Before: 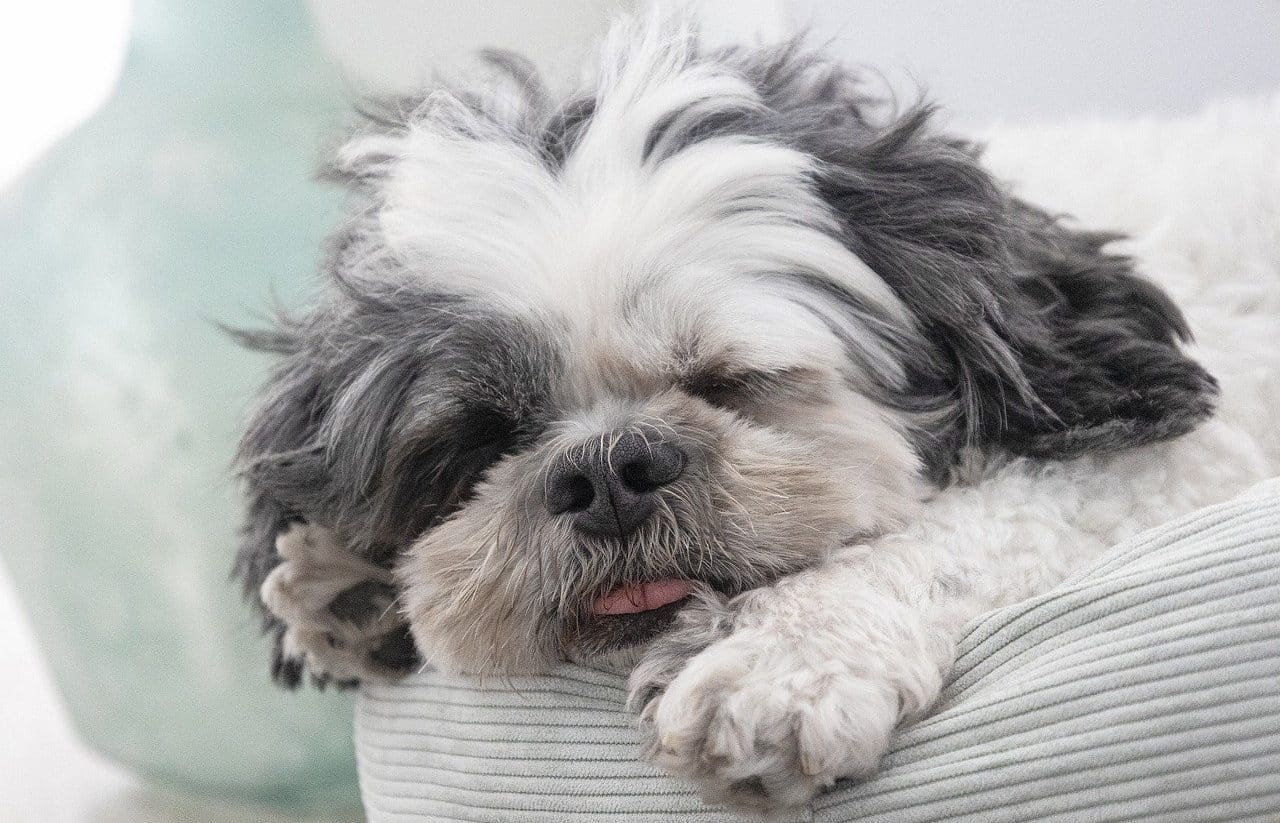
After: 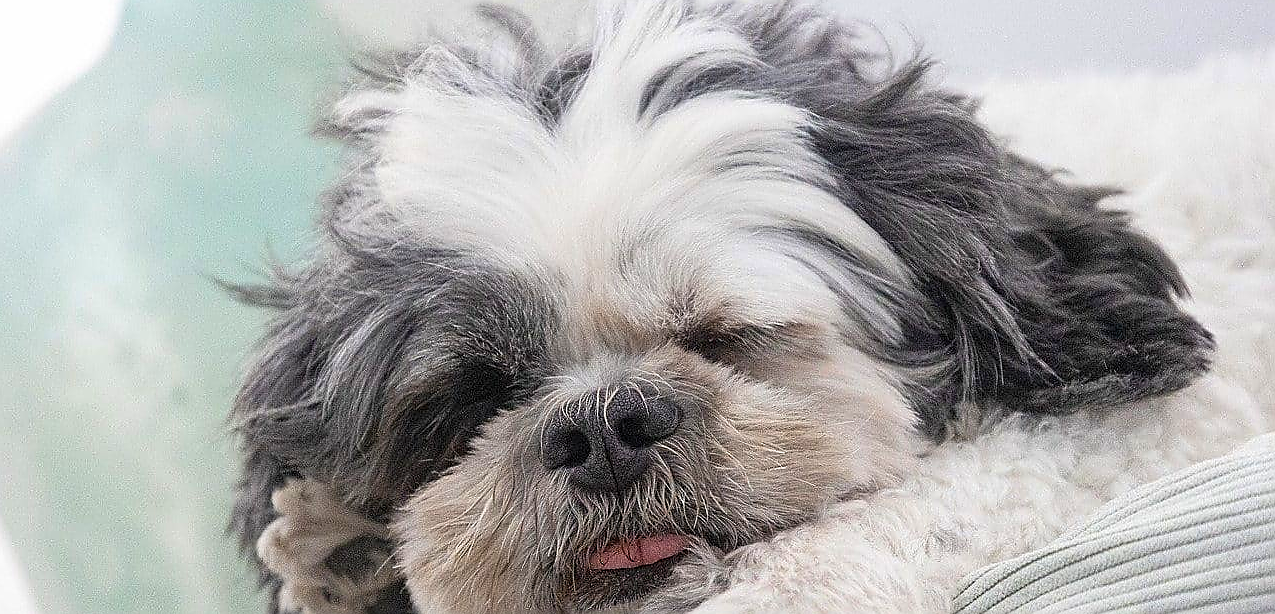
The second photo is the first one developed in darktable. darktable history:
crop: left 0.387%, top 5.469%, bottom 19.809%
color balance rgb: linear chroma grading › global chroma 9.31%, global vibrance 41.49%
sharpen: radius 1.4, amount 1.25, threshold 0.7
